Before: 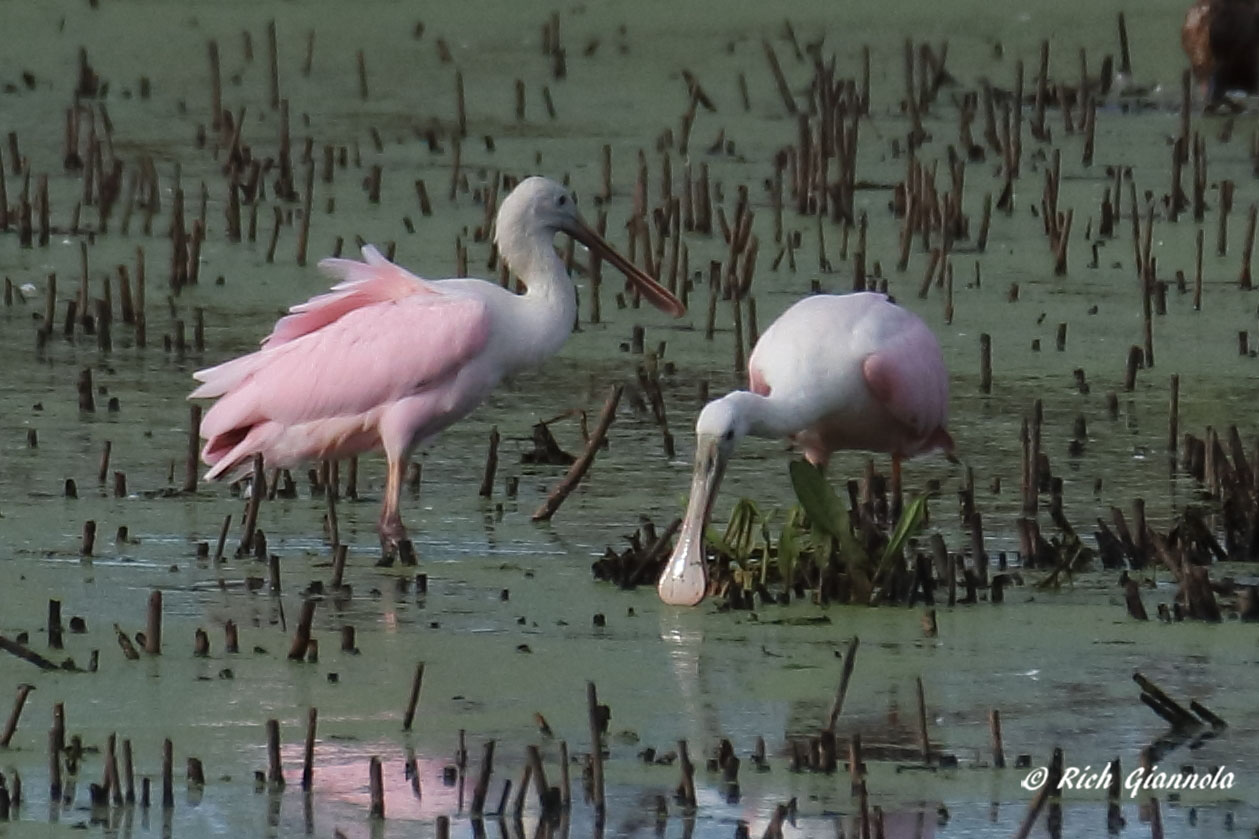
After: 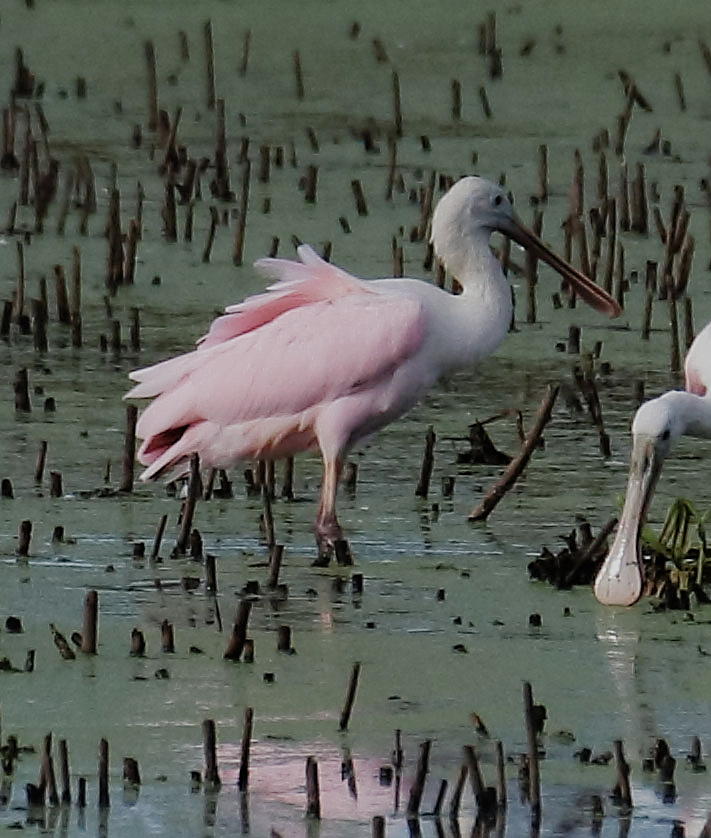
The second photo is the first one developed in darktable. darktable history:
sharpen: on, module defaults
filmic rgb: black relative exposure -7.65 EV, white relative exposure 4.56 EV, hardness 3.61, preserve chrominance no, color science v5 (2021)
crop: left 5.126%, right 38.36%
